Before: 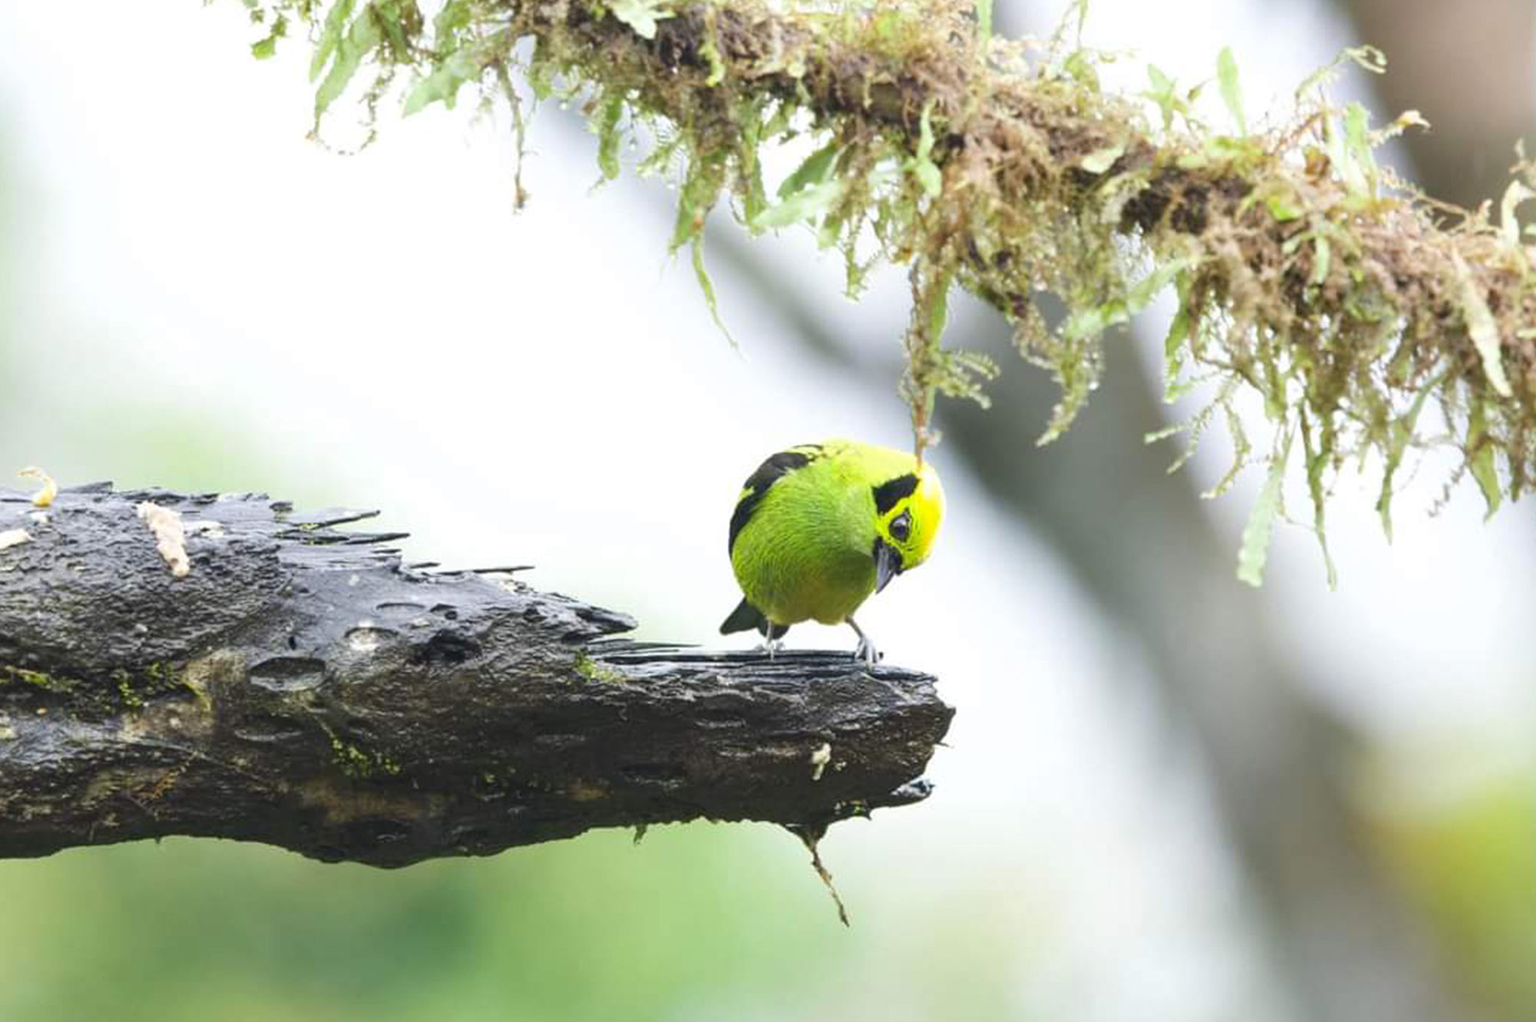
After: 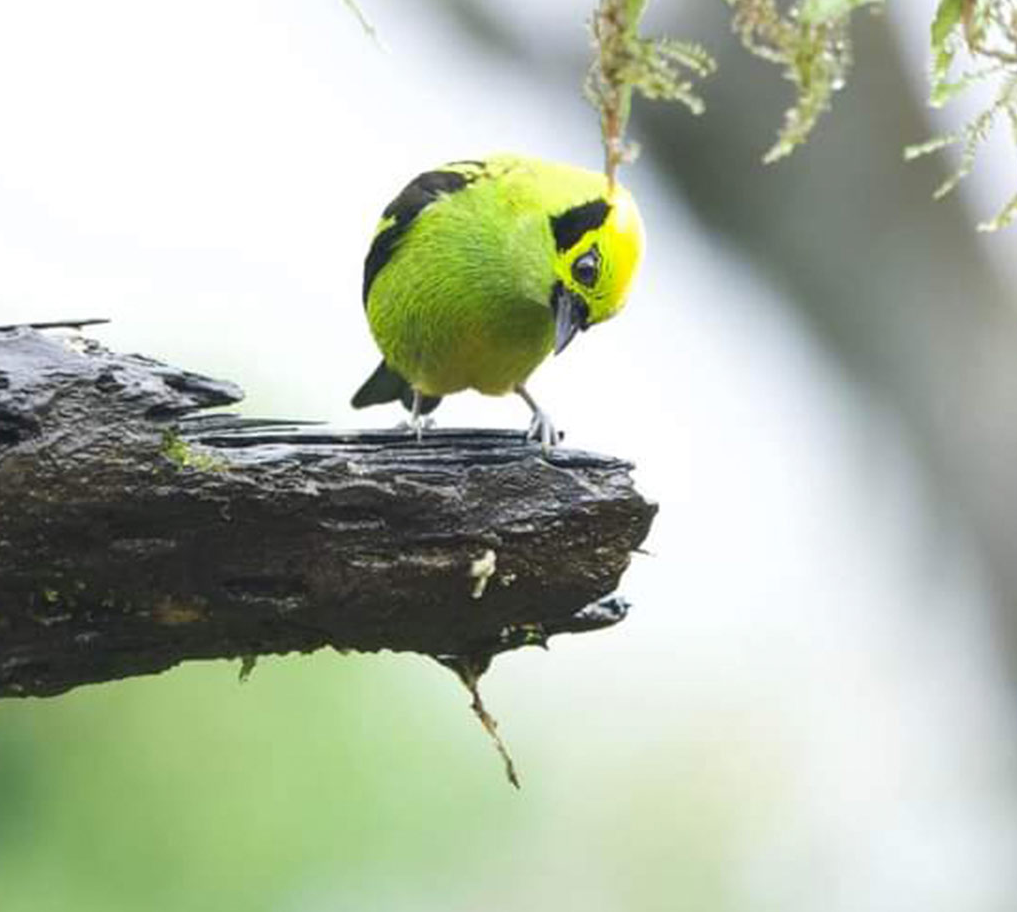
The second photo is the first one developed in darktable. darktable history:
crop and rotate: left 29.311%, top 31.428%, right 19.839%
